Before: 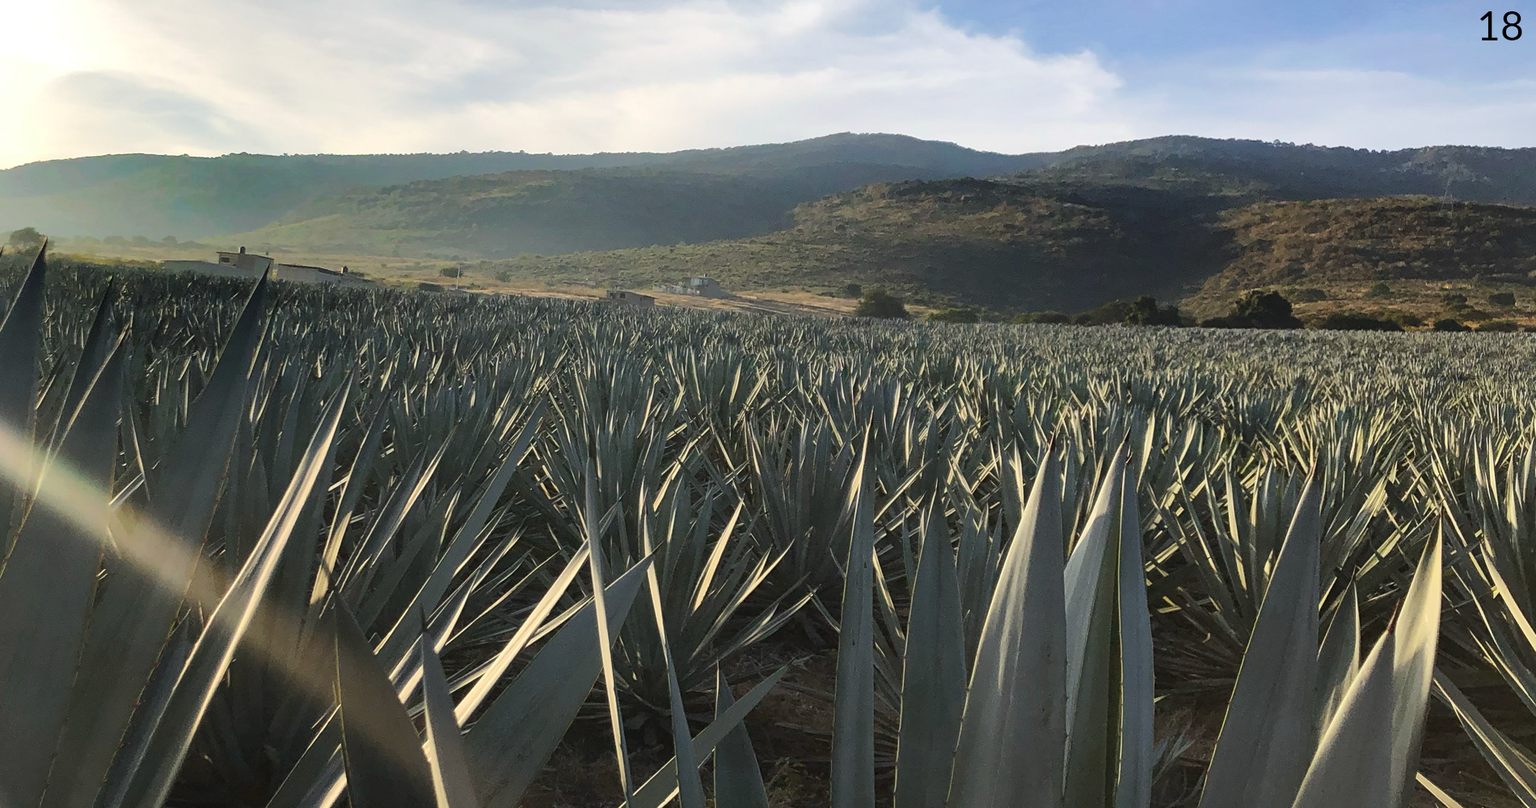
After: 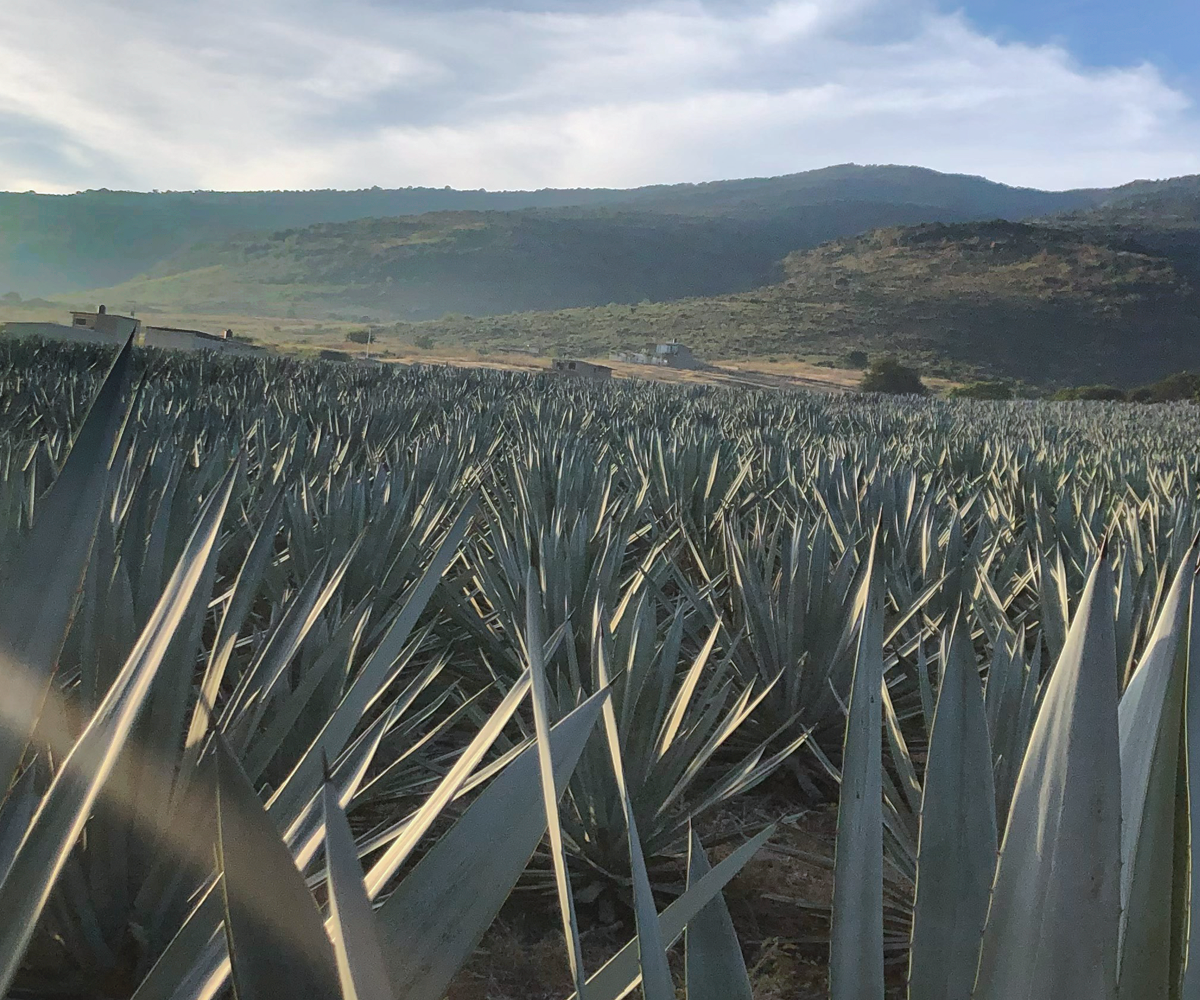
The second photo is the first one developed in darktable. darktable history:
crop: left 10.445%, right 26.36%
shadows and highlights: on, module defaults
color correction: highlights a* -0.793, highlights b* -8.41
local contrast: mode bilateral grid, contrast 10, coarseness 24, detail 110%, midtone range 0.2
